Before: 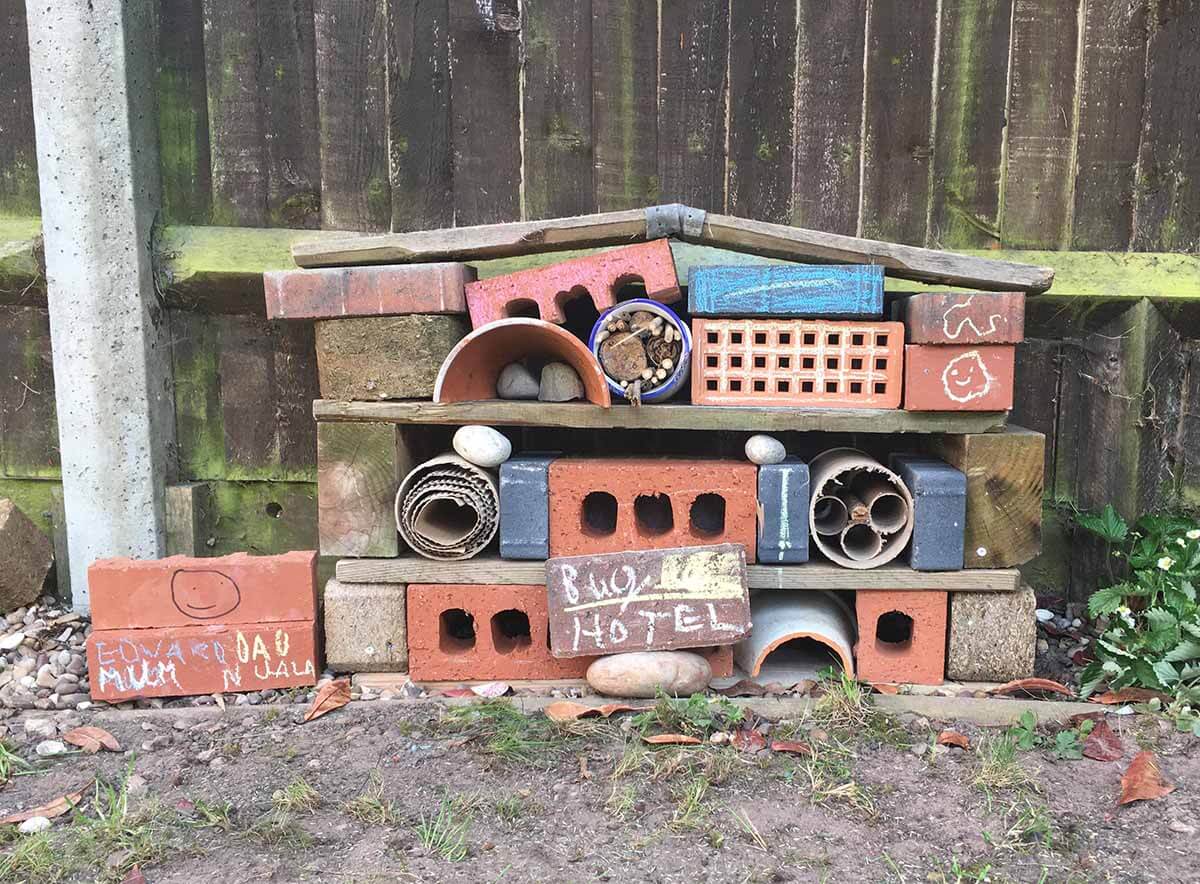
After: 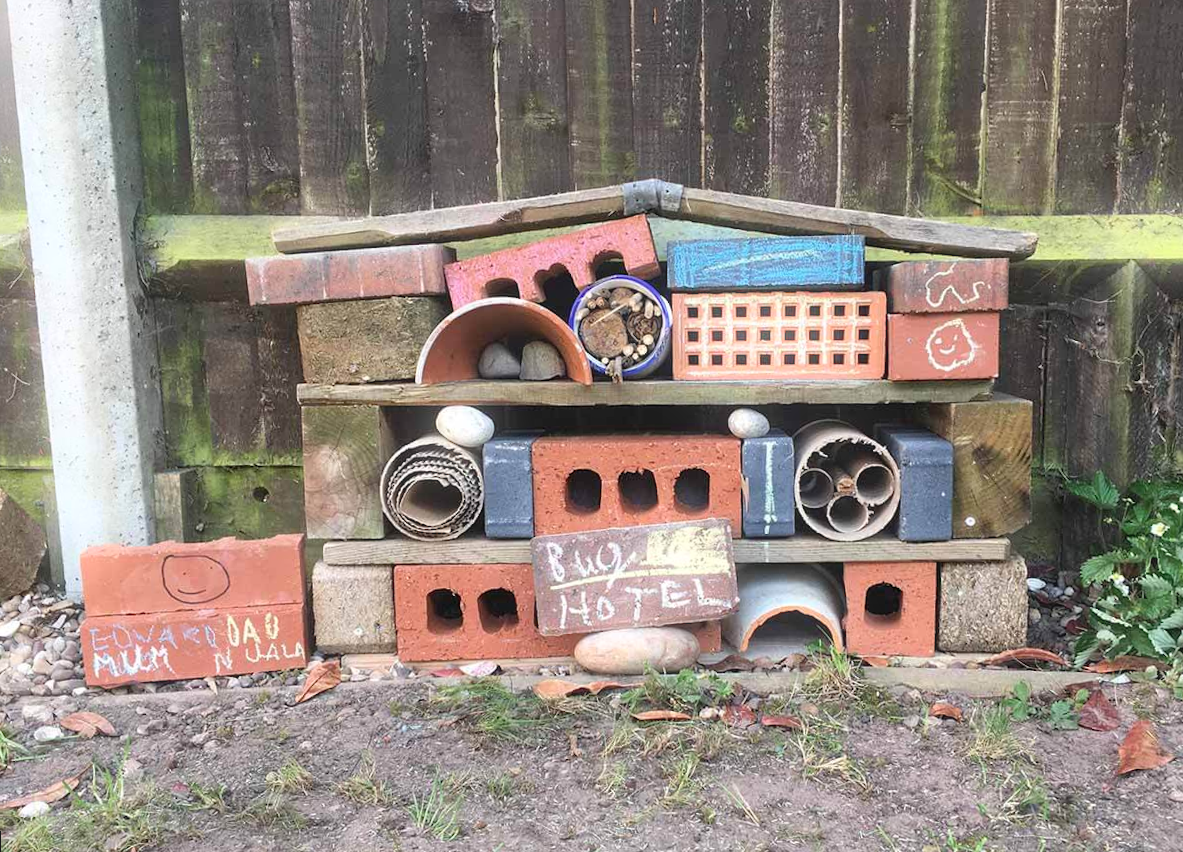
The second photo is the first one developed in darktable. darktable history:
bloom: size 5%, threshold 95%, strength 15%
rotate and perspective: rotation -1.32°, lens shift (horizontal) -0.031, crop left 0.015, crop right 0.985, crop top 0.047, crop bottom 0.982
